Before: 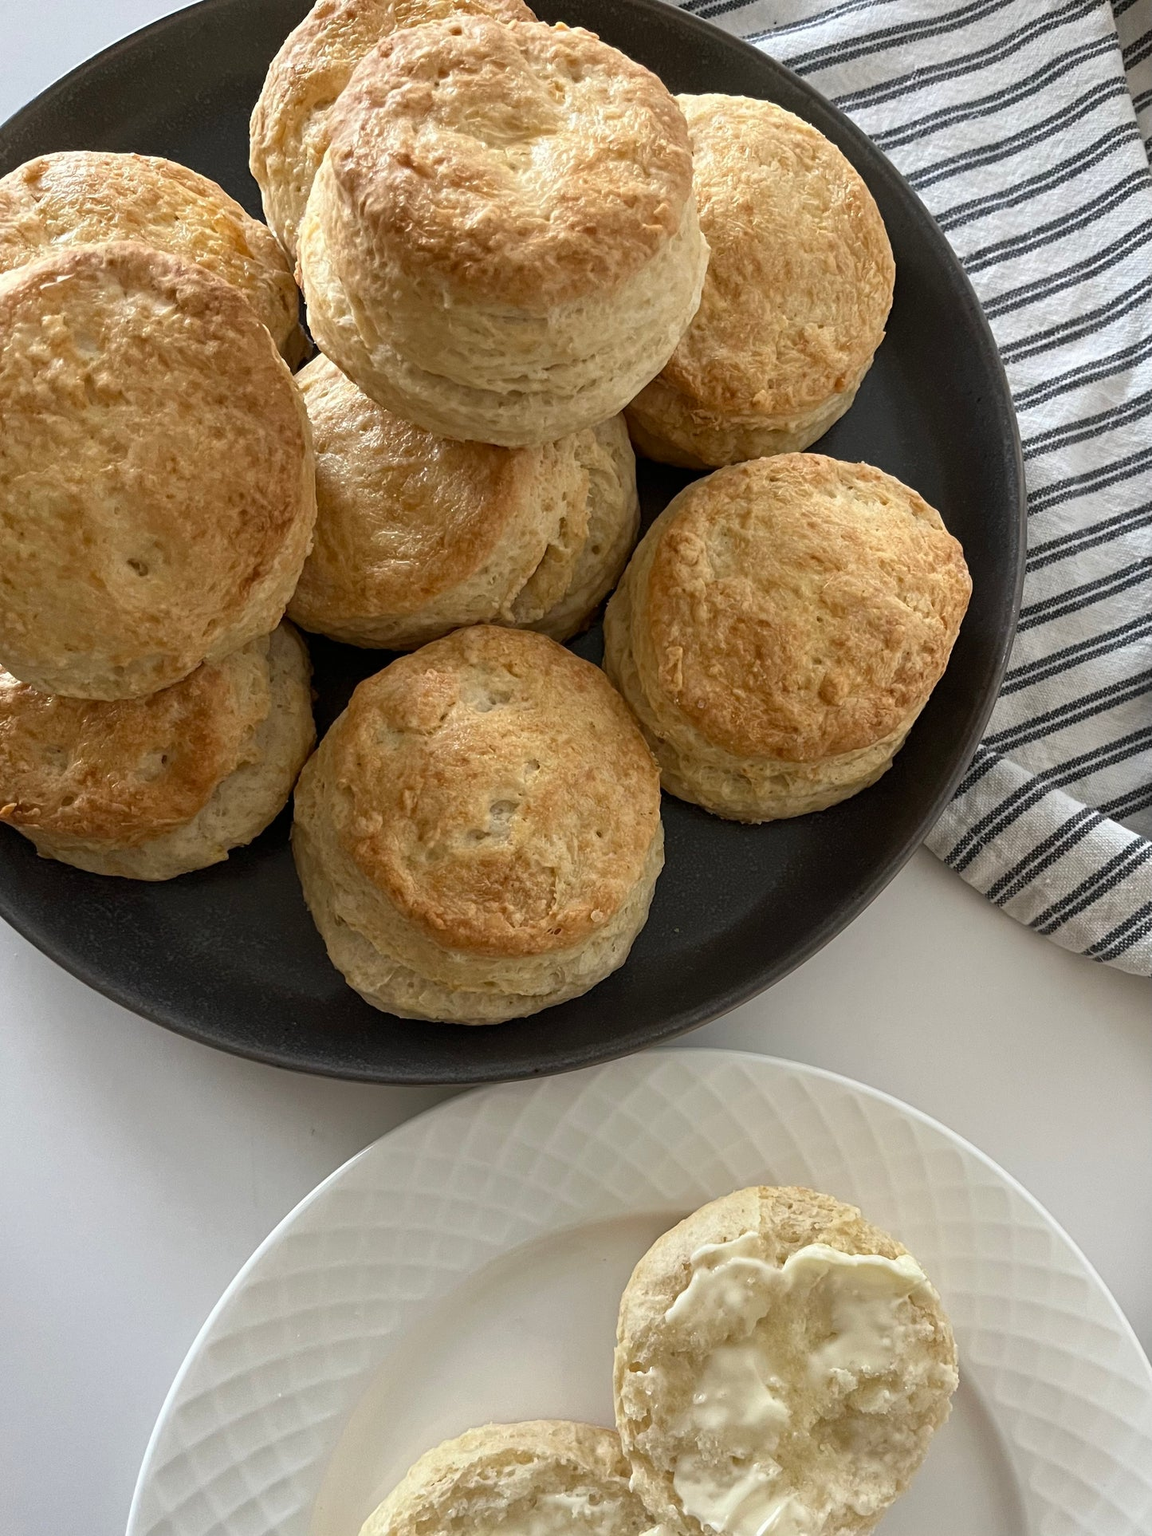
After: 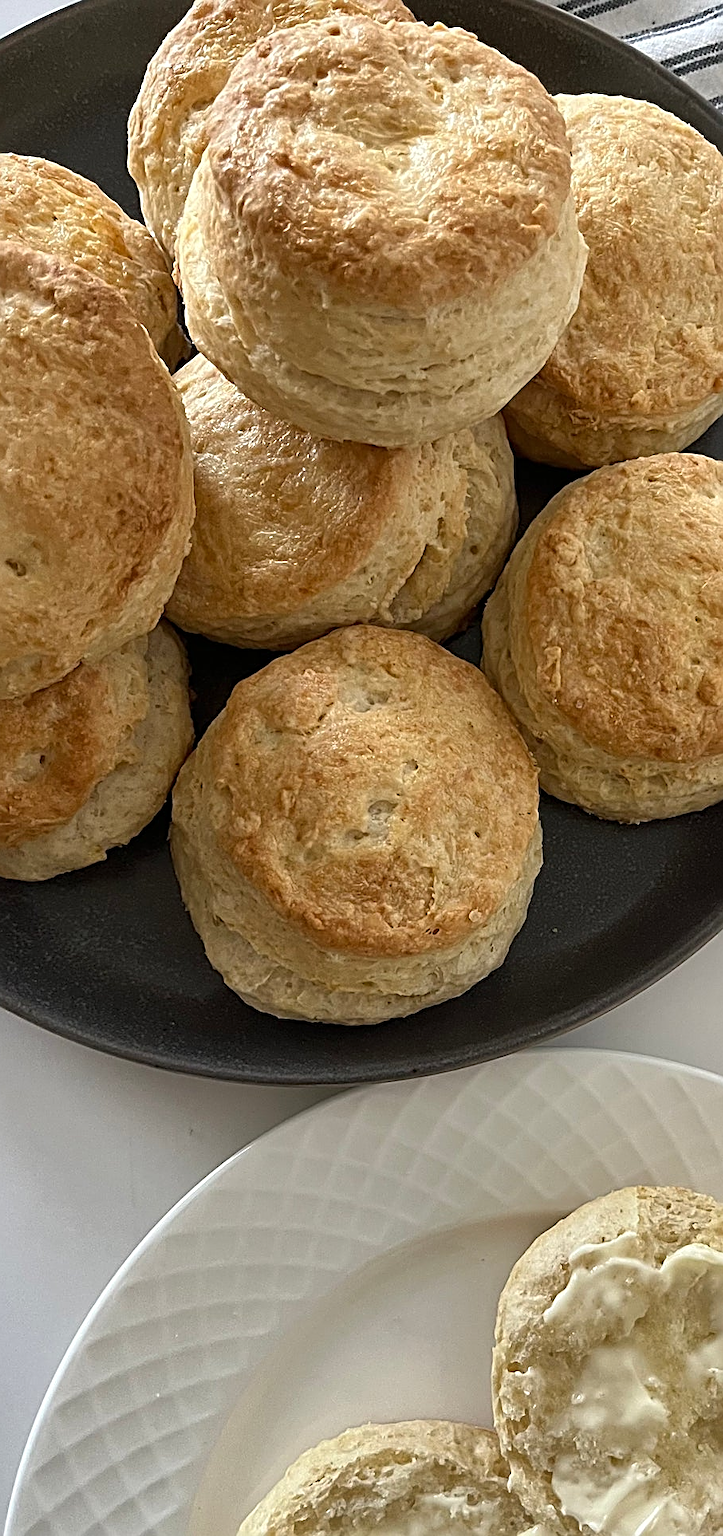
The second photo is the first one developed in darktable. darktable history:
crop: left 10.644%, right 26.528%
base curve: curves: ch0 [(0, 0) (0.283, 0.295) (1, 1)], preserve colors none
shadows and highlights: shadows 12, white point adjustment 1.2, soften with gaussian
sharpen: radius 2.676, amount 0.669
